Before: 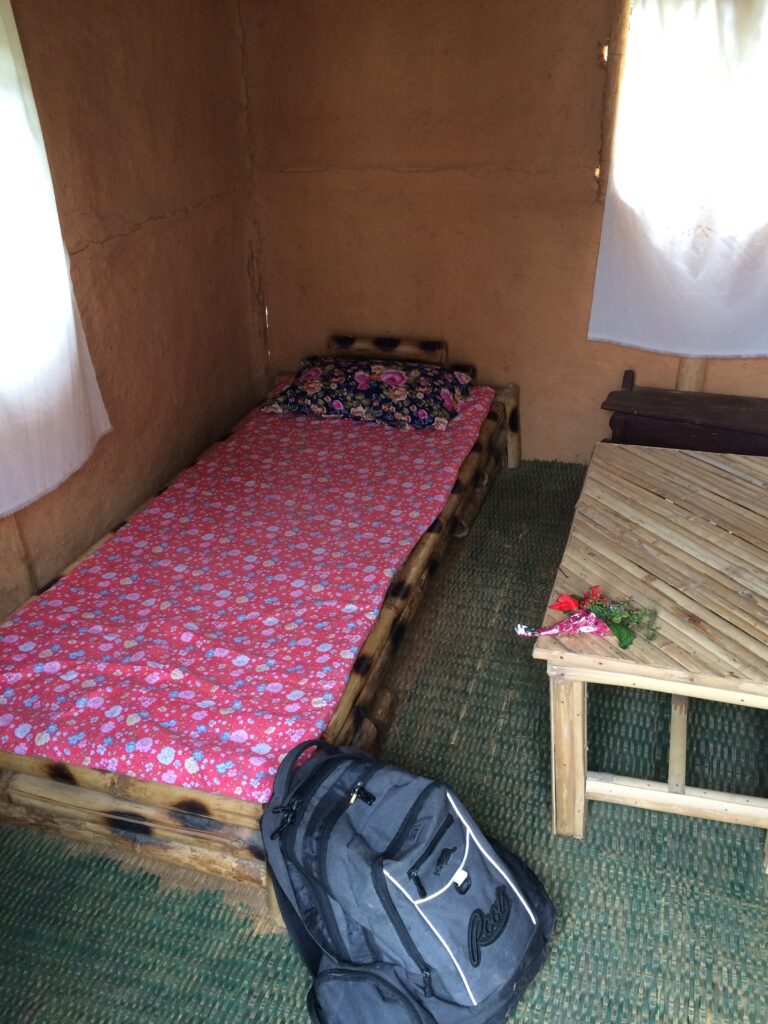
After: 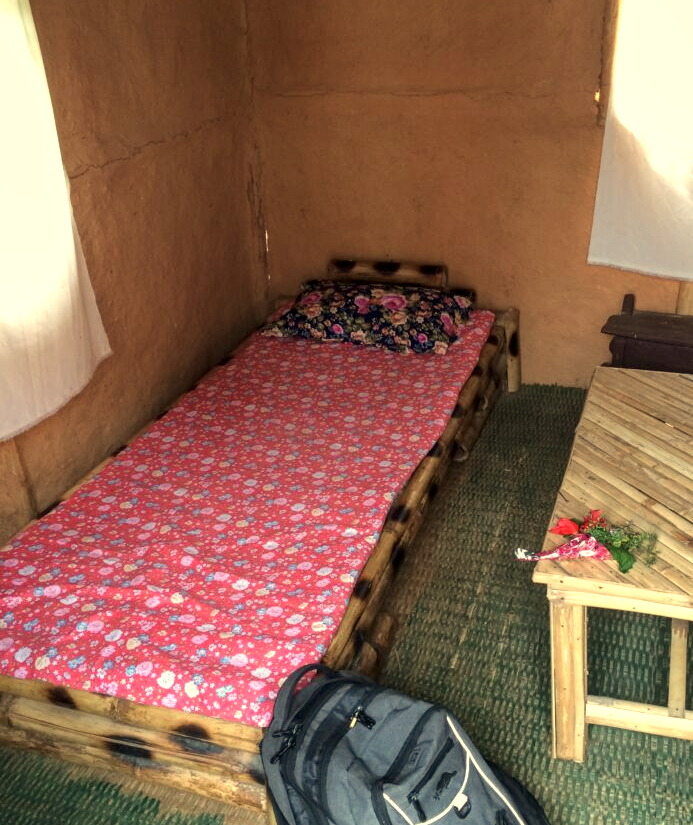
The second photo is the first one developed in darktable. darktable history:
local contrast: on, module defaults
crop: top 7.49%, right 9.717%, bottom 11.943%
exposure: exposure 0.376 EV
white balance: red 1.08, blue 0.791
